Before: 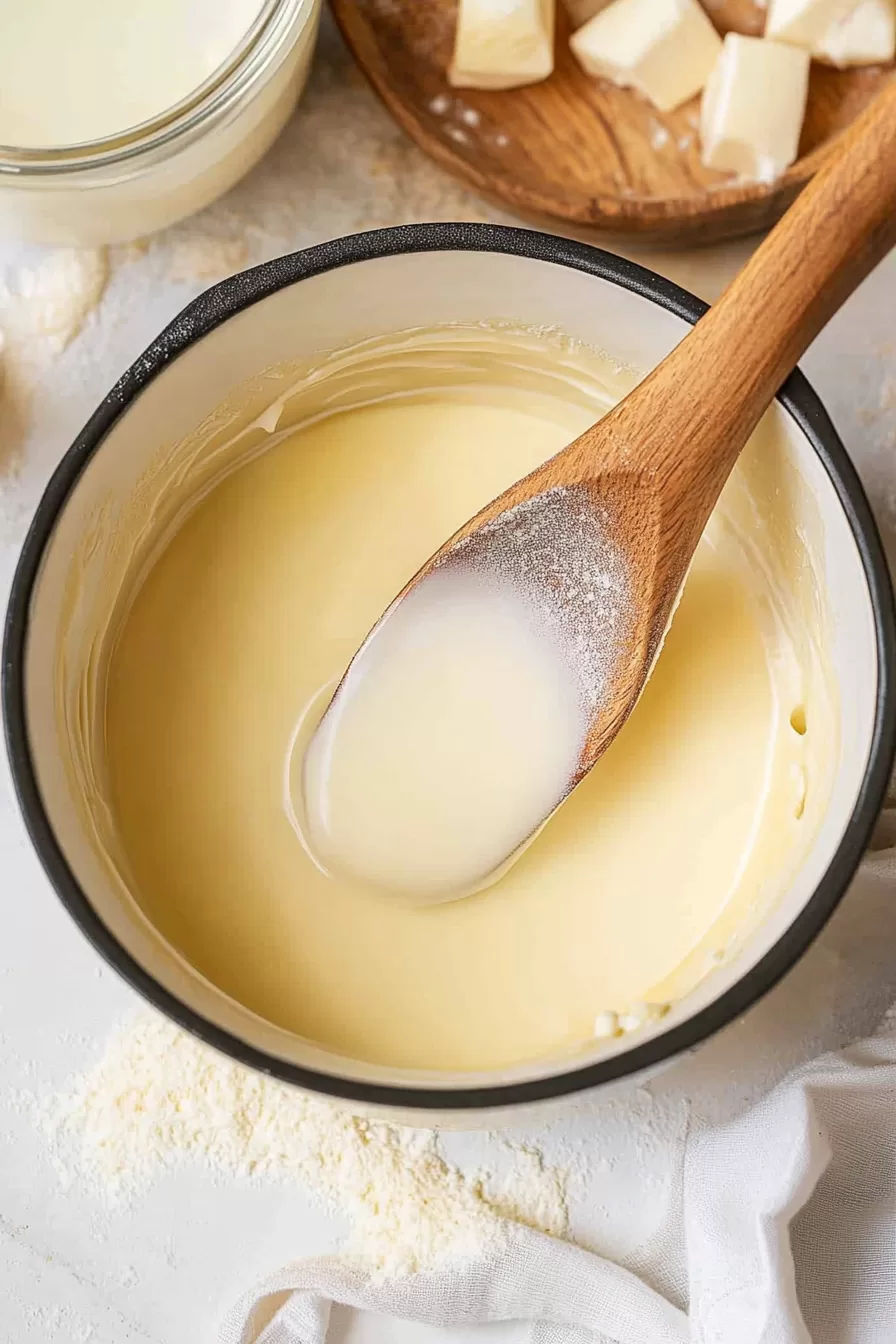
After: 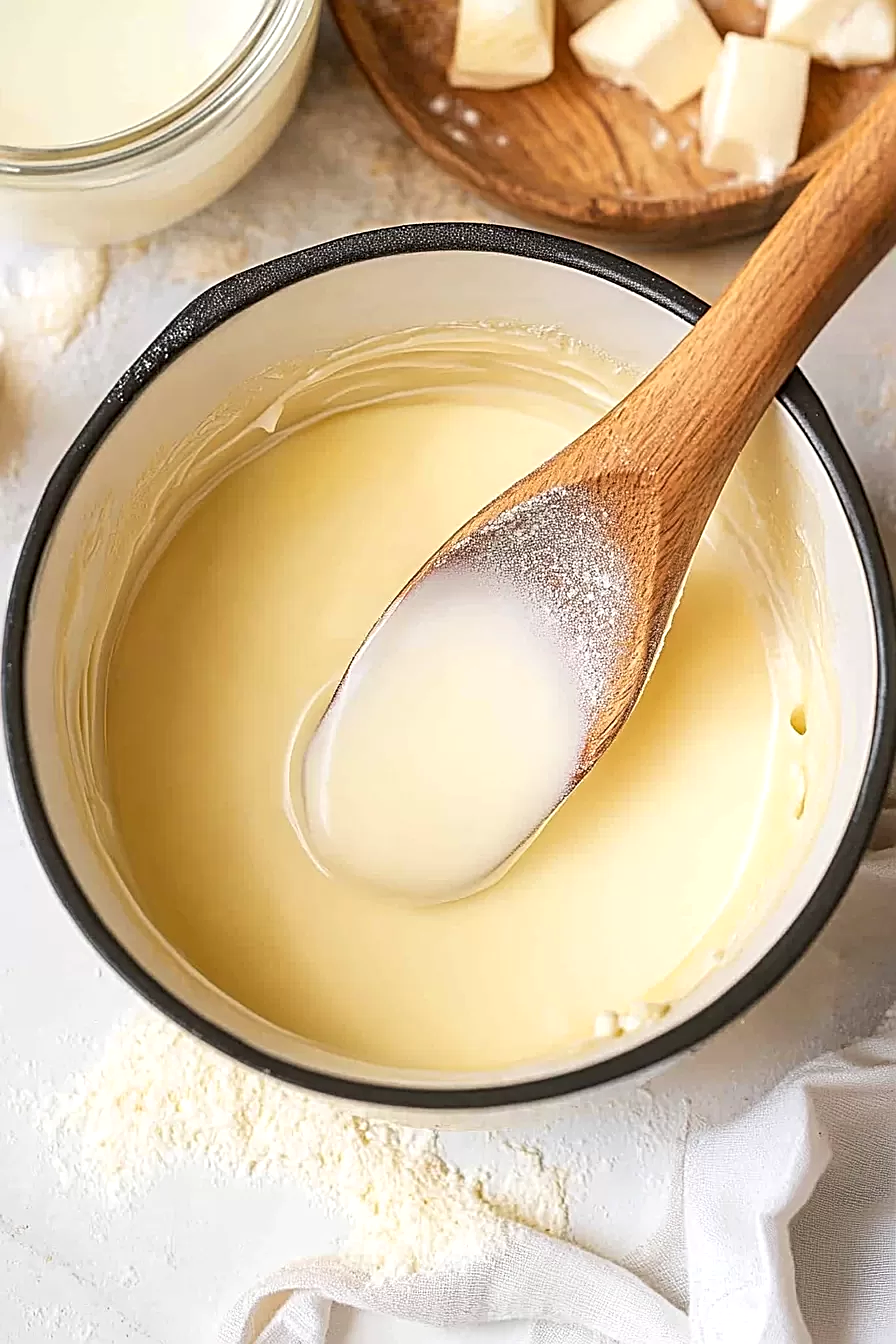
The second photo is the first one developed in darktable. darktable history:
sharpen: radius 2.536, amount 0.62
exposure: exposure 0.203 EV, compensate highlight preservation false
